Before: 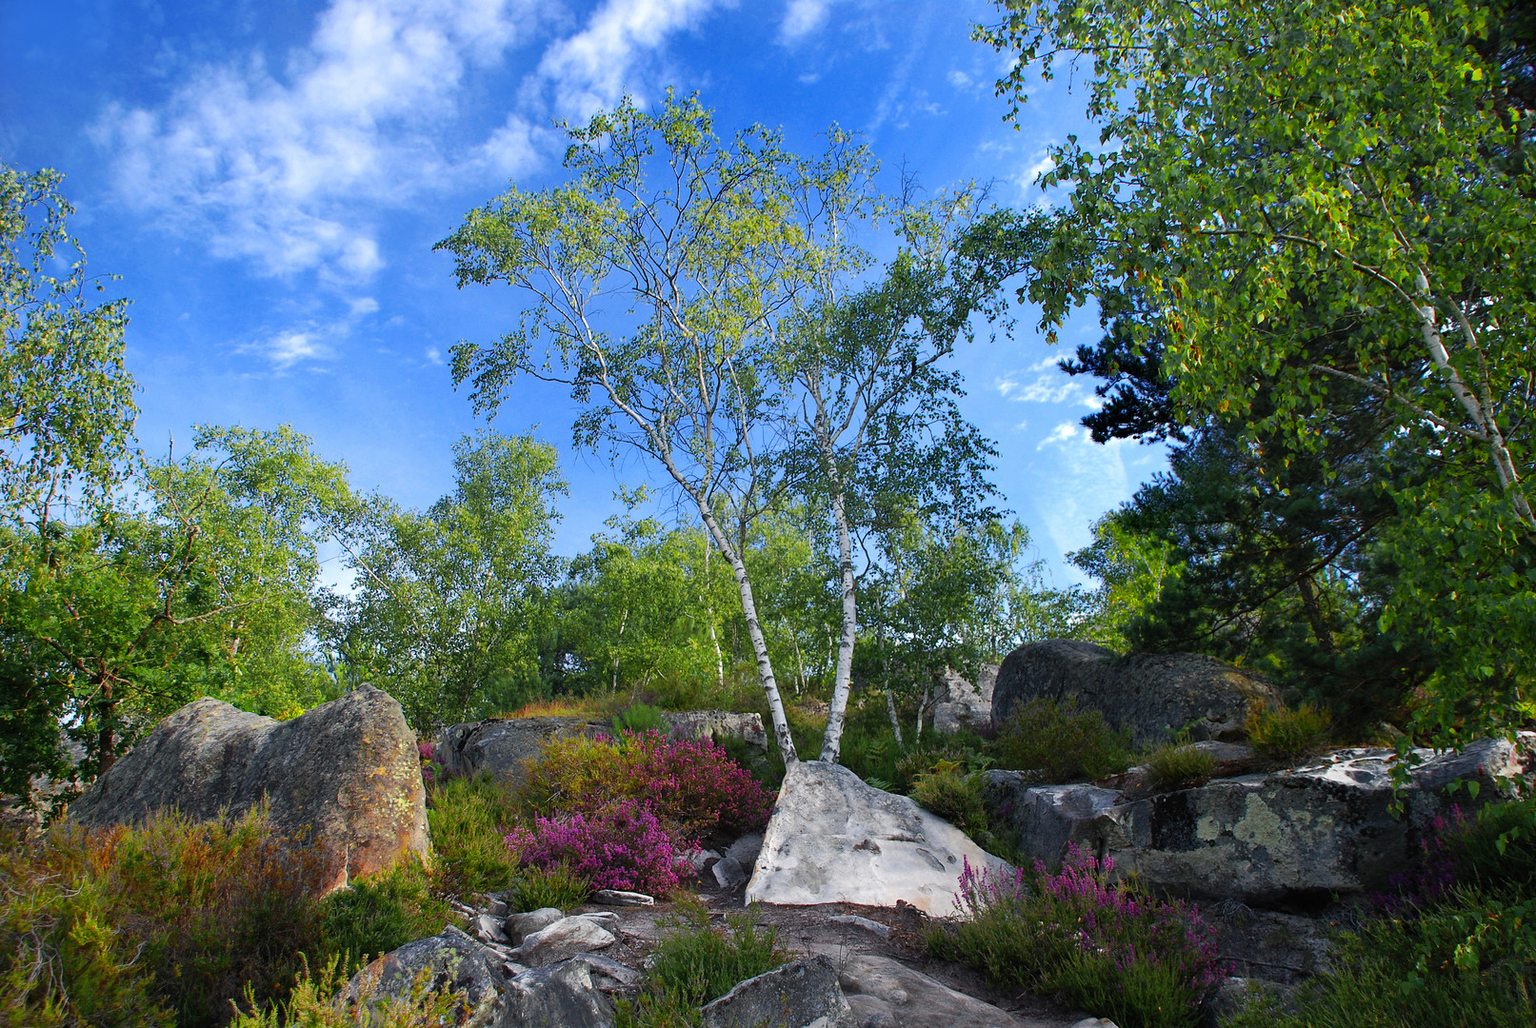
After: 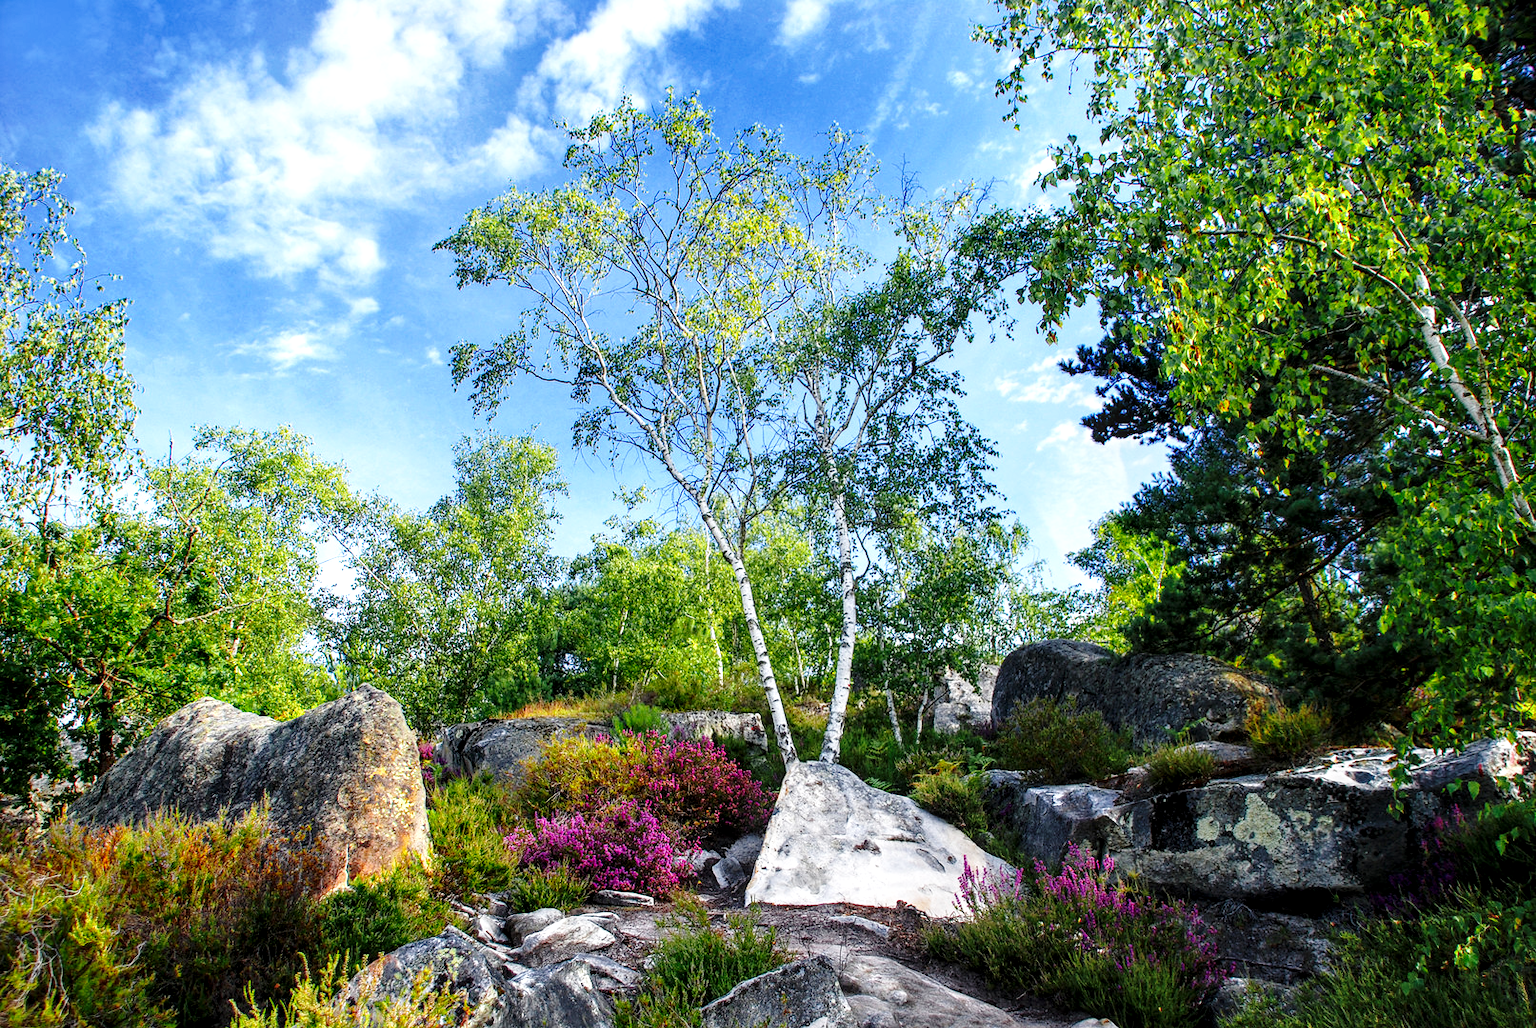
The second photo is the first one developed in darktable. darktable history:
base curve: curves: ch0 [(0, 0) (0.028, 0.03) (0.121, 0.232) (0.46, 0.748) (0.859, 0.968) (1, 1)], preserve colors none
local contrast: highlights 59%, detail 145%
